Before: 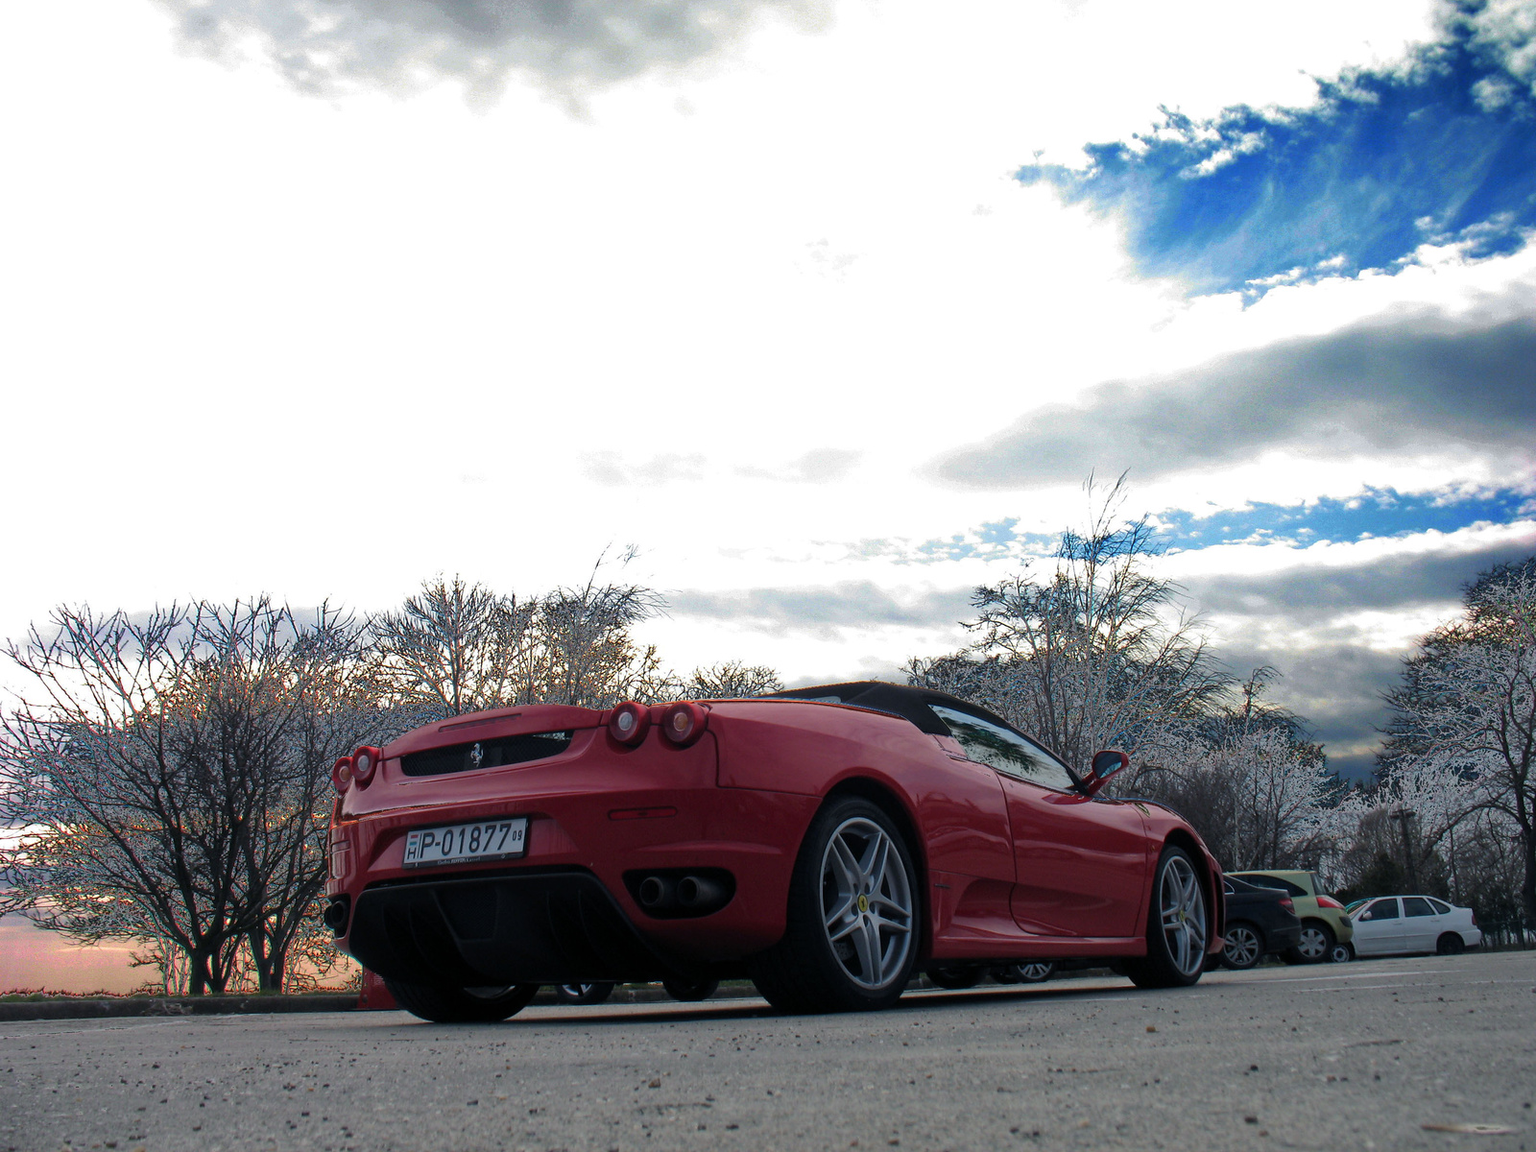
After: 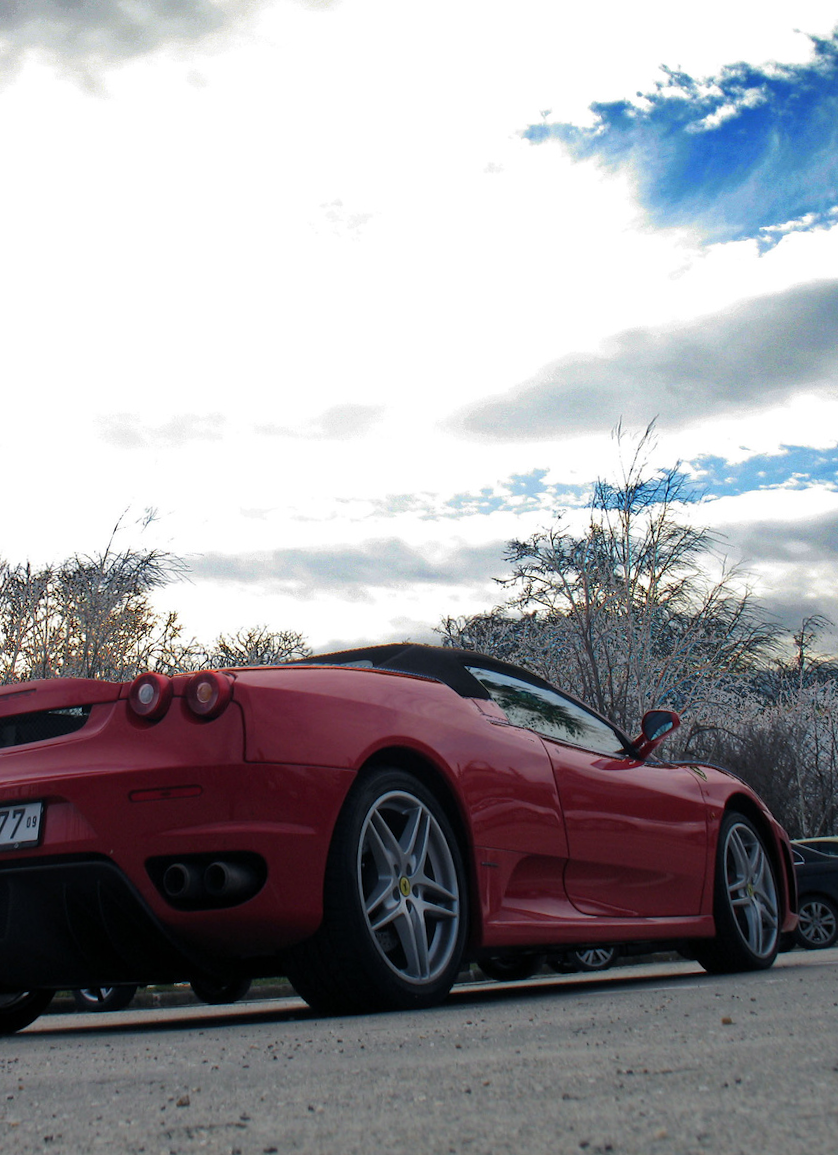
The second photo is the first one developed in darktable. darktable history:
crop: left 31.458%, top 0%, right 11.876%
rotate and perspective: rotation -1.68°, lens shift (vertical) -0.146, crop left 0.049, crop right 0.912, crop top 0.032, crop bottom 0.96
